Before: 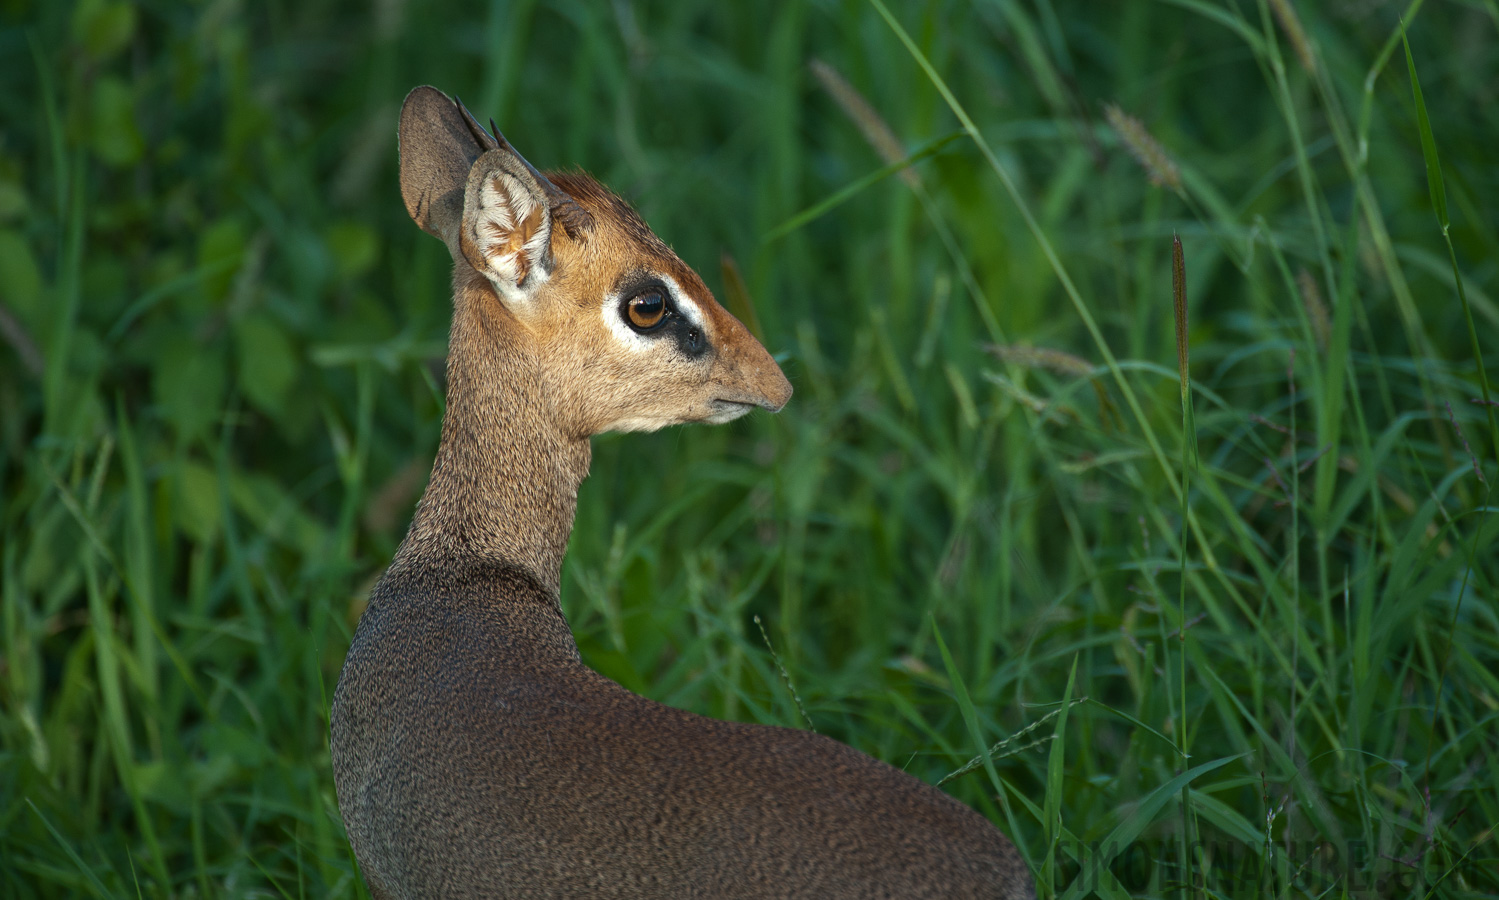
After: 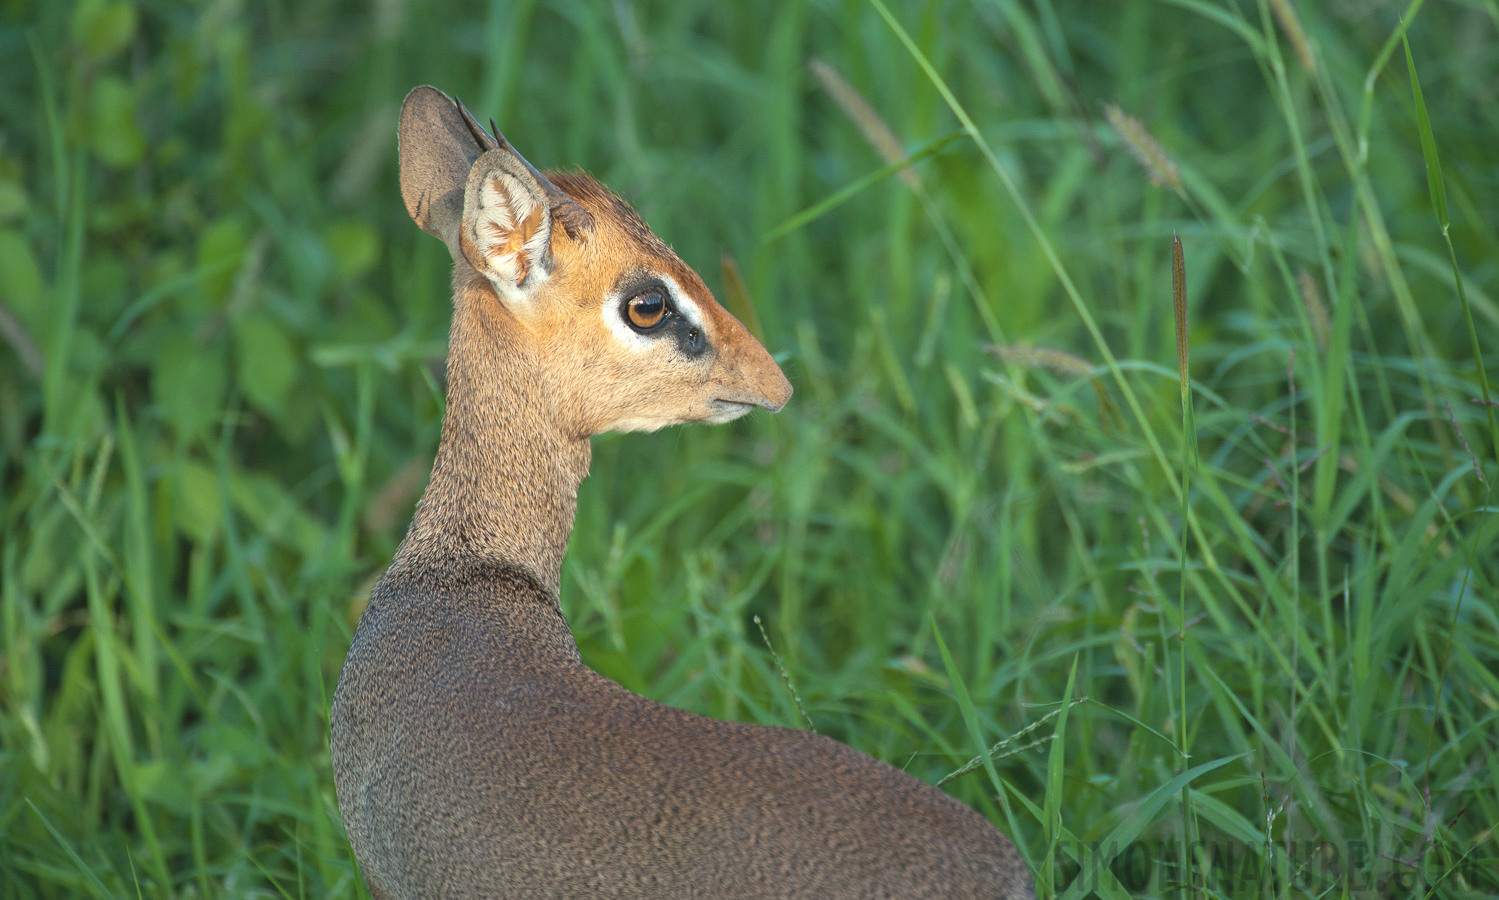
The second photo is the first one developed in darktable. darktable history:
contrast brightness saturation: contrast 0.102, brightness 0.317, saturation 0.136
